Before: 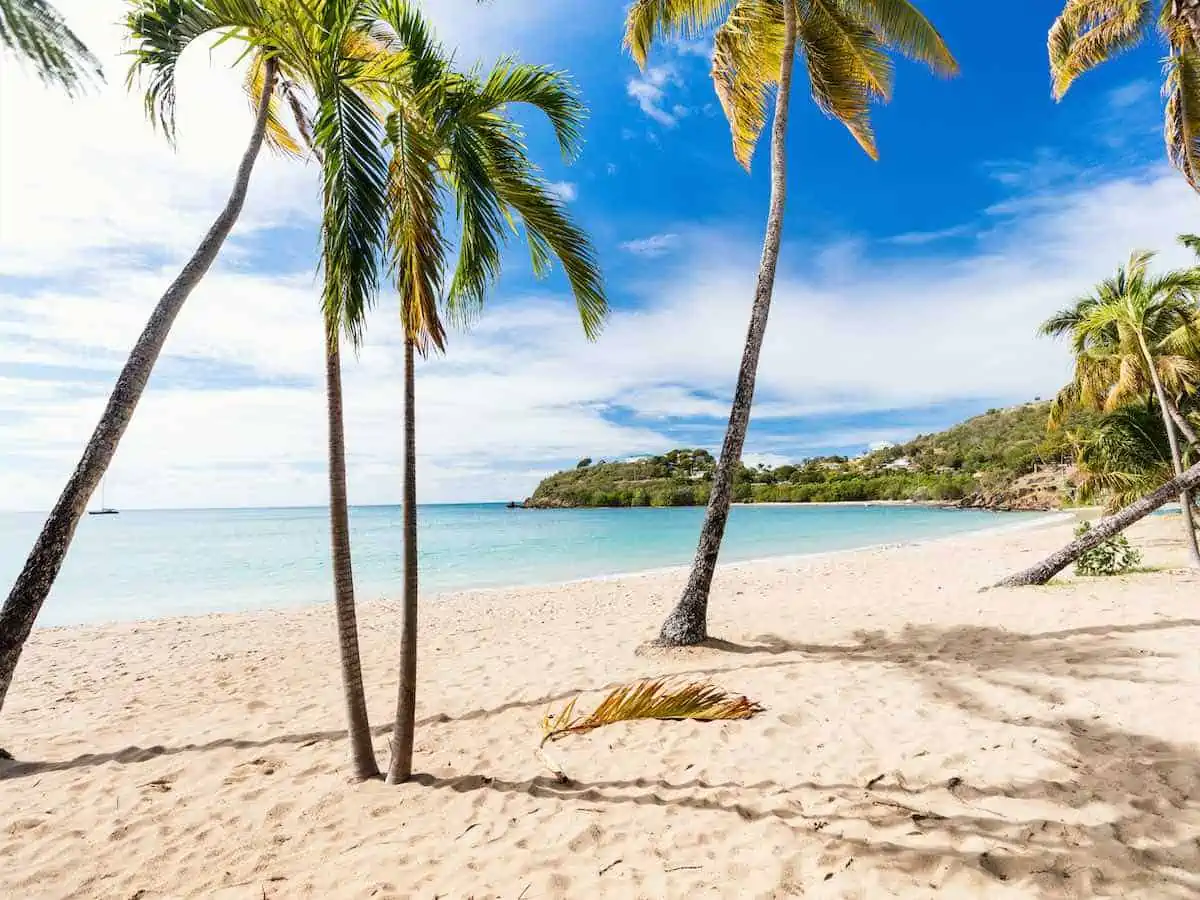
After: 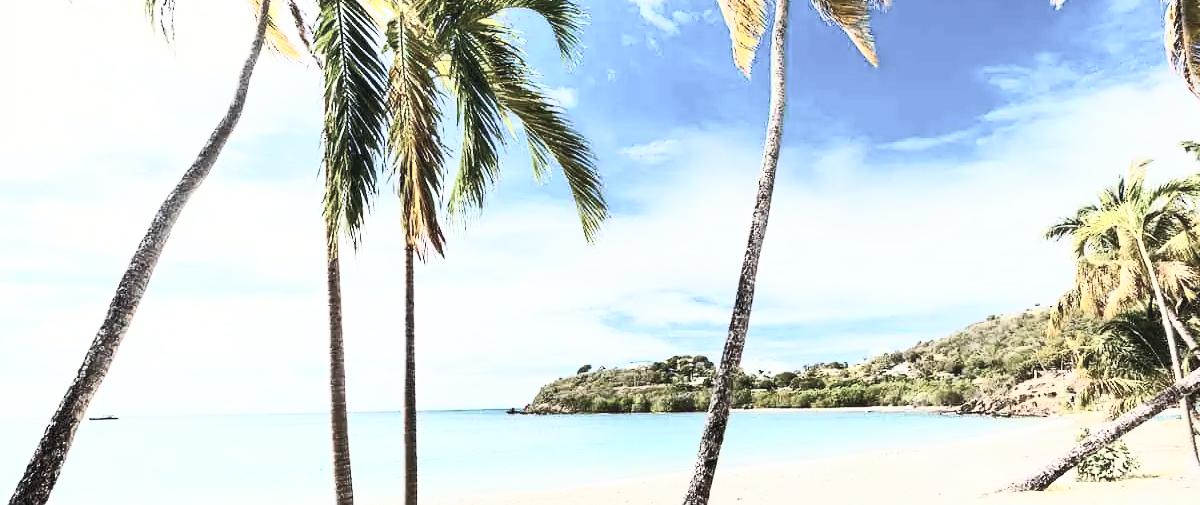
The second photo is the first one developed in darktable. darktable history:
contrast brightness saturation: contrast 0.565, brightness 0.575, saturation -0.343
crop and rotate: top 10.473%, bottom 33.404%
tone curve: curves: ch0 [(0, 0) (0.003, 0.003) (0.011, 0.01) (0.025, 0.023) (0.044, 0.042) (0.069, 0.065) (0.1, 0.094) (0.136, 0.128) (0.177, 0.167) (0.224, 0.211) (0.277, 0.261) (0.335, 0.315) (0.399, 0.375) (0.468, 0.441) (0.543, 0.543) (0.623, 0.623) (0.709, 0.709) (0.801, 0.801) (0.898, 0.898) (1, 1)], preserve colors none
